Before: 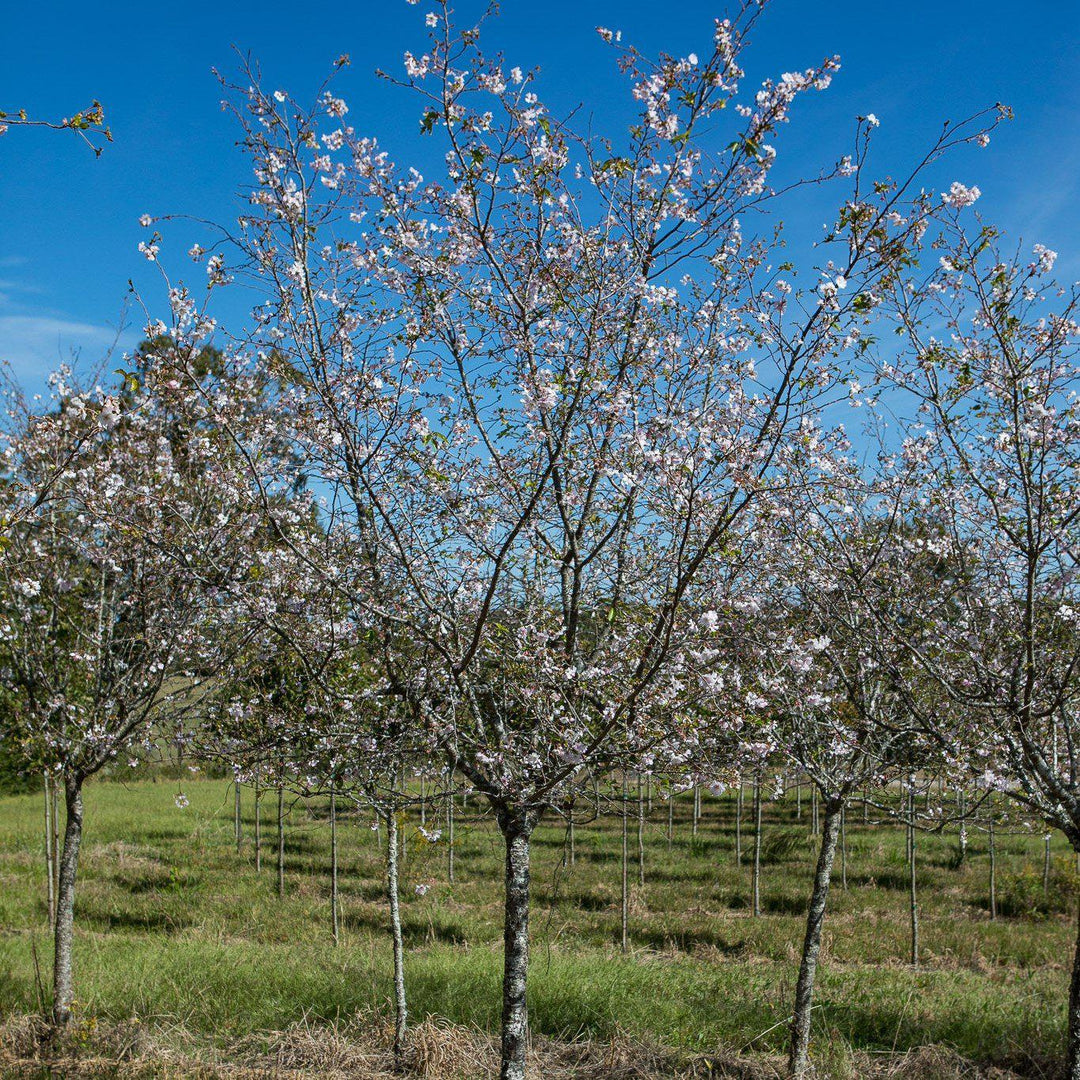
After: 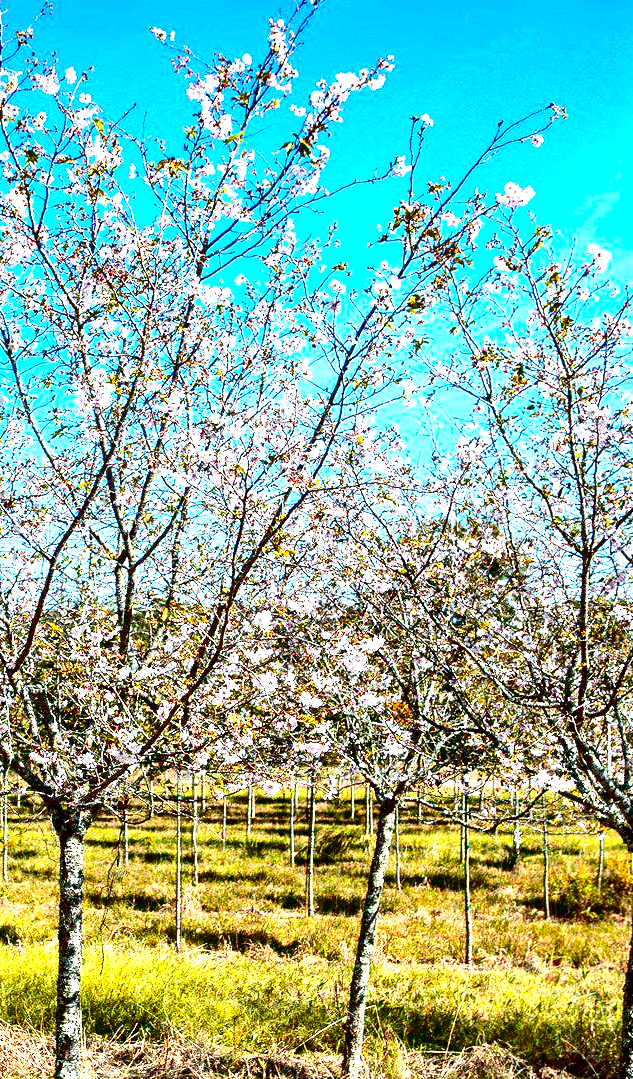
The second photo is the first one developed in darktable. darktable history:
contrast brightness saturation: contrast 0.215, brightness -0.104, saturation 0.213
exposure: black level correction 0.006, exposure 2.063 EV, compensate exposure bias true, compensate highlight preservation false
crop: left 41.382%
contrast equalizer: y [[0.586, 0.584, 0.576, 0.565, 0.552, 0.539], [0.5 ×6], [0.97, 0.959, 0.919, 0.859, 0.789, 0.717], [0 ×6], [0 ×6]]
color zones: curves: ch1 [(0.24, 0.634) (0.75, 0.5)]; ch2 [(0.253, 0.437) (0.745, 0.491)]
